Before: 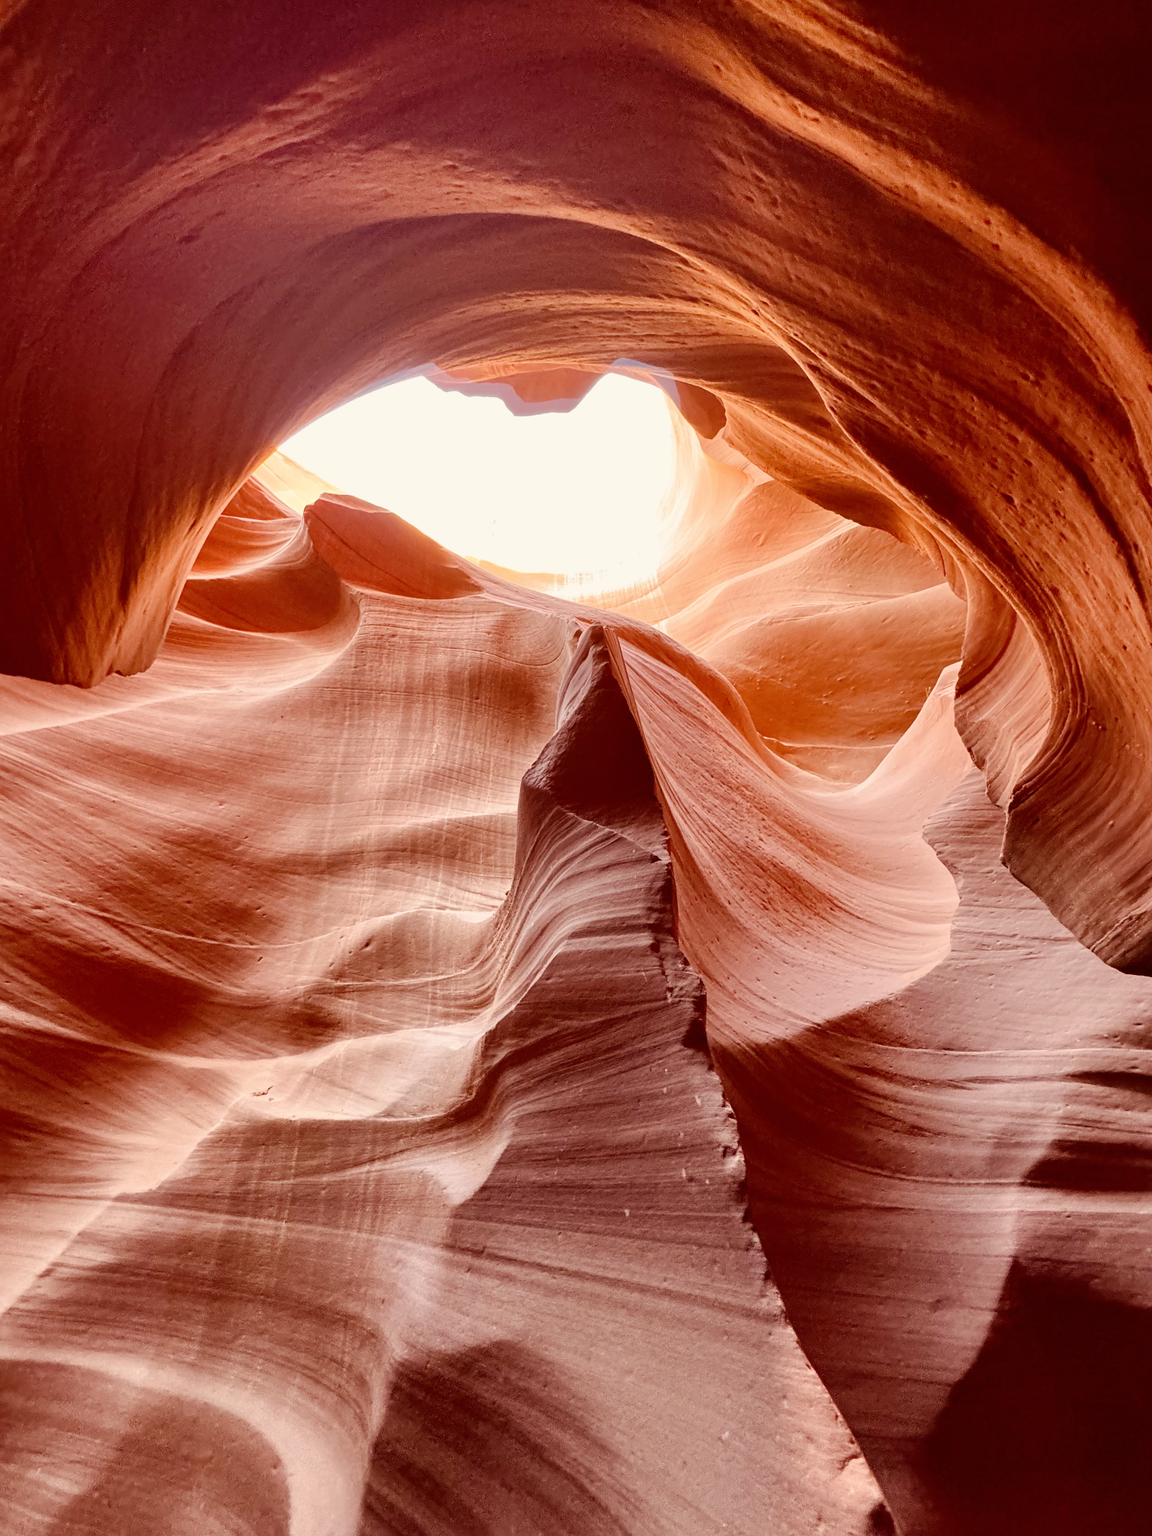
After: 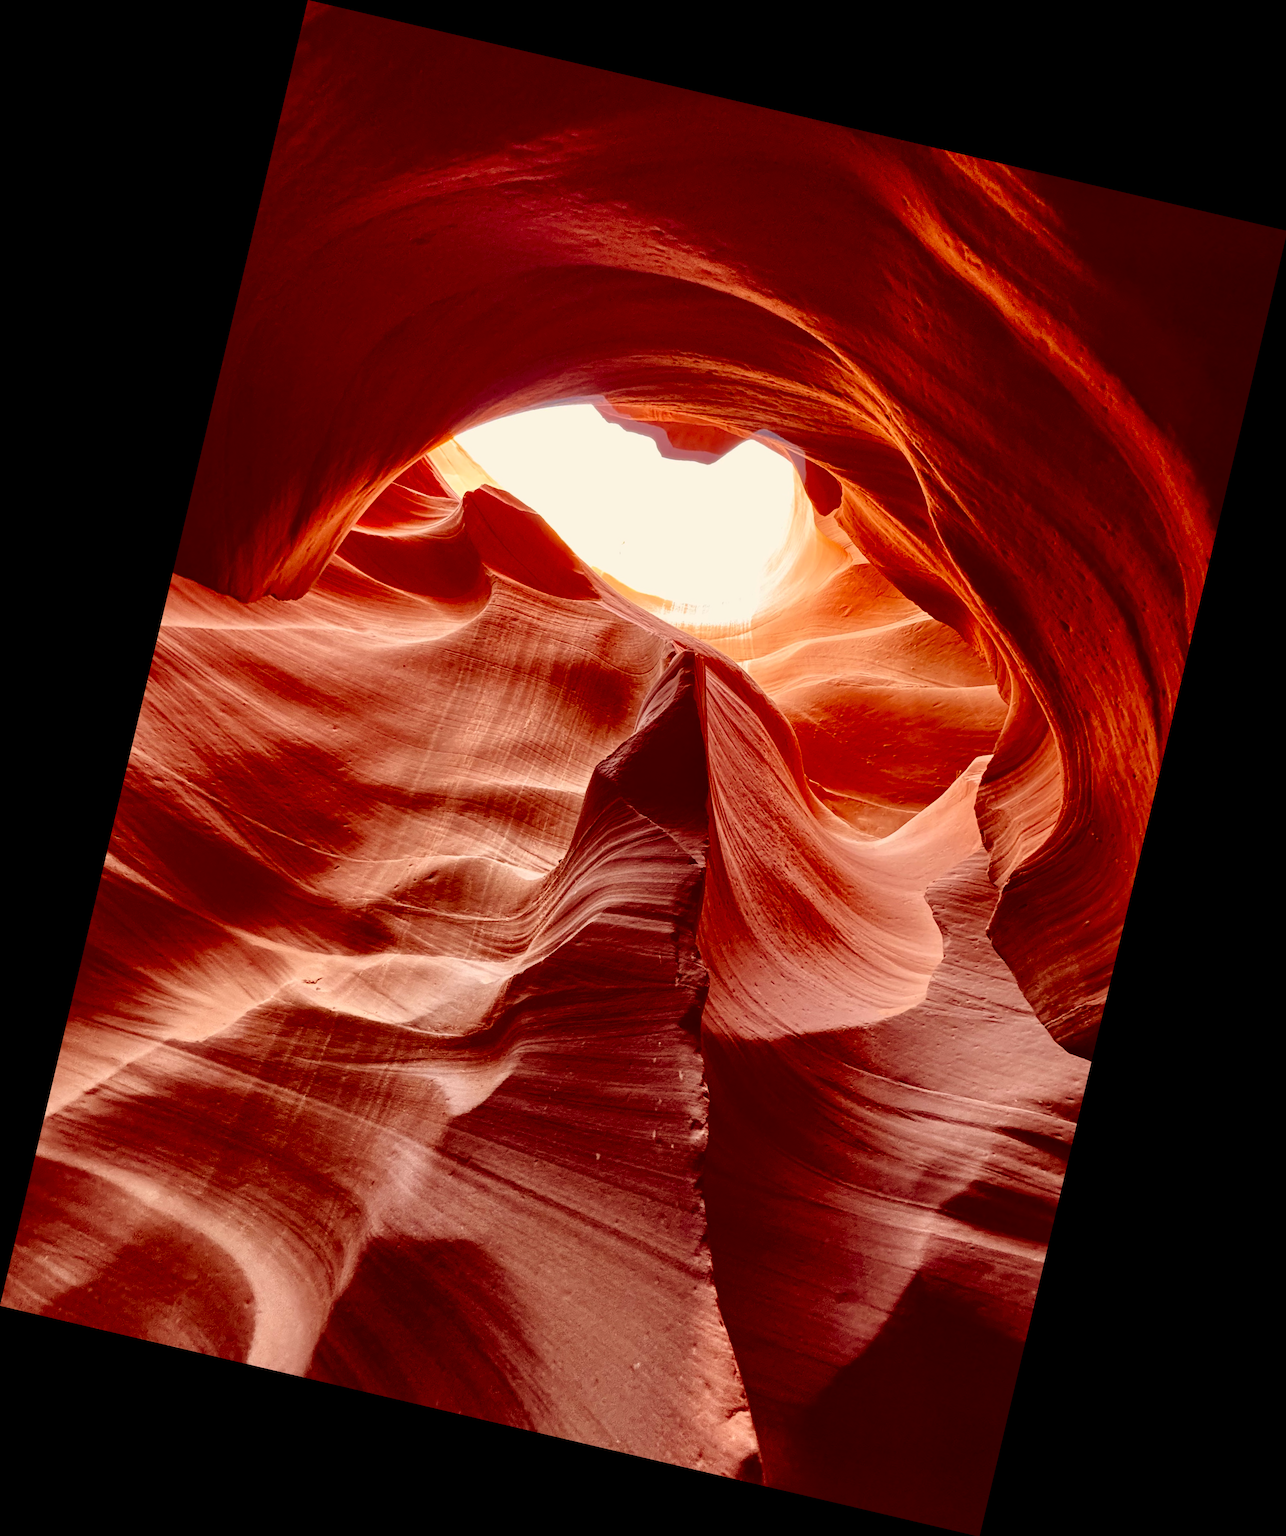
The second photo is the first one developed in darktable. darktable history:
contrast brightness saturation: contrast 0.1, brightness -0.26, saturation 0.14
rgb levels: mode RGB, independent channels, levels [[0, 0.5, 1], [0, 0.521, 1], [0, 0.536, 1]]
rotate and perspective: rotation 13.27°, automatic cropping off
